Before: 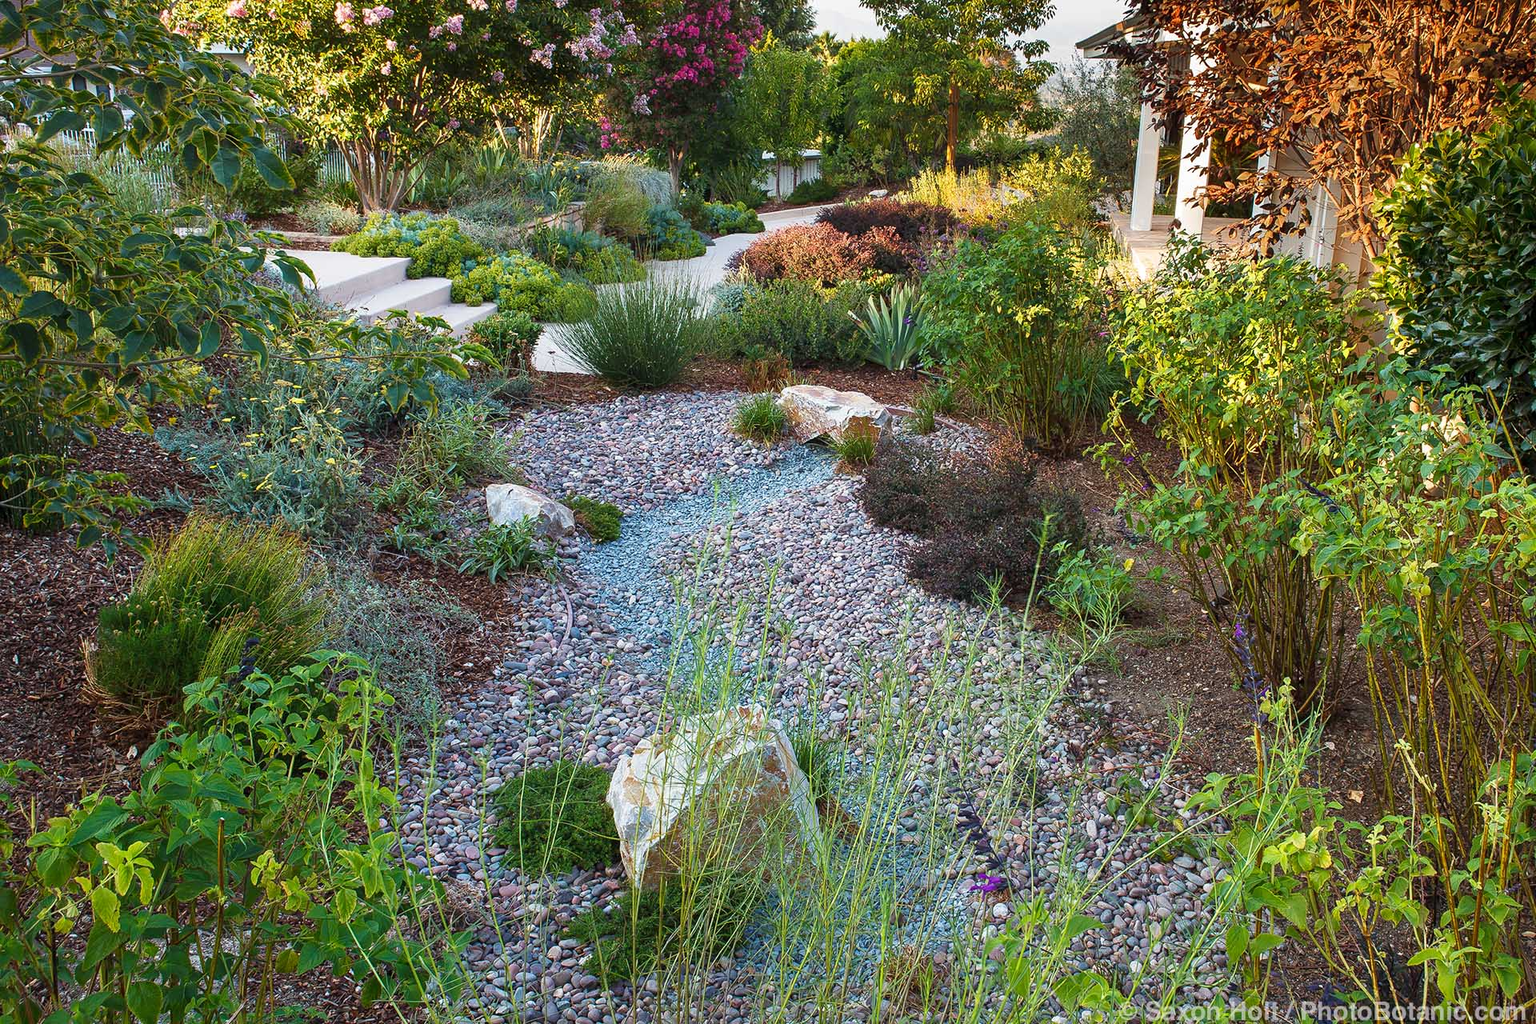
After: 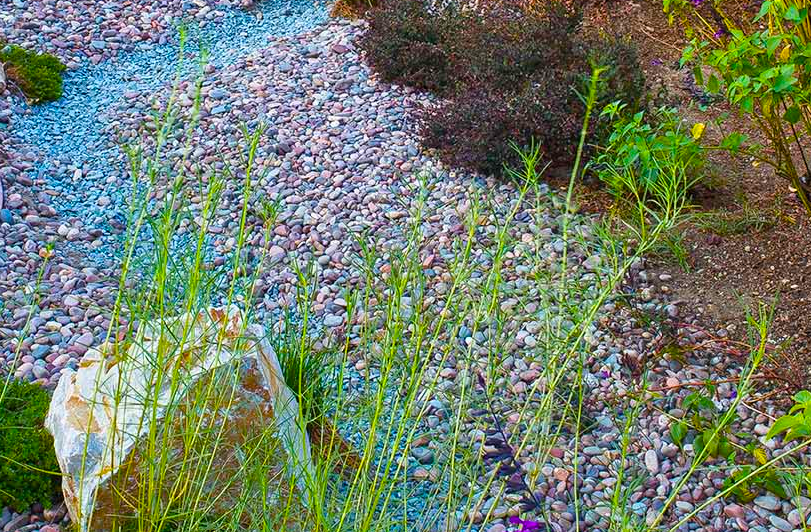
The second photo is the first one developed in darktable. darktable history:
color balance rgb: linear chroma grading › global chroma 25.034%, perceptual saturation grading › global saturation 25.697%, global vibrance 14.792%
crop: left 37.153%, top 44.997%, right 20.568%, bottom 13.368%
shadows and highlights: soften with gaussian
